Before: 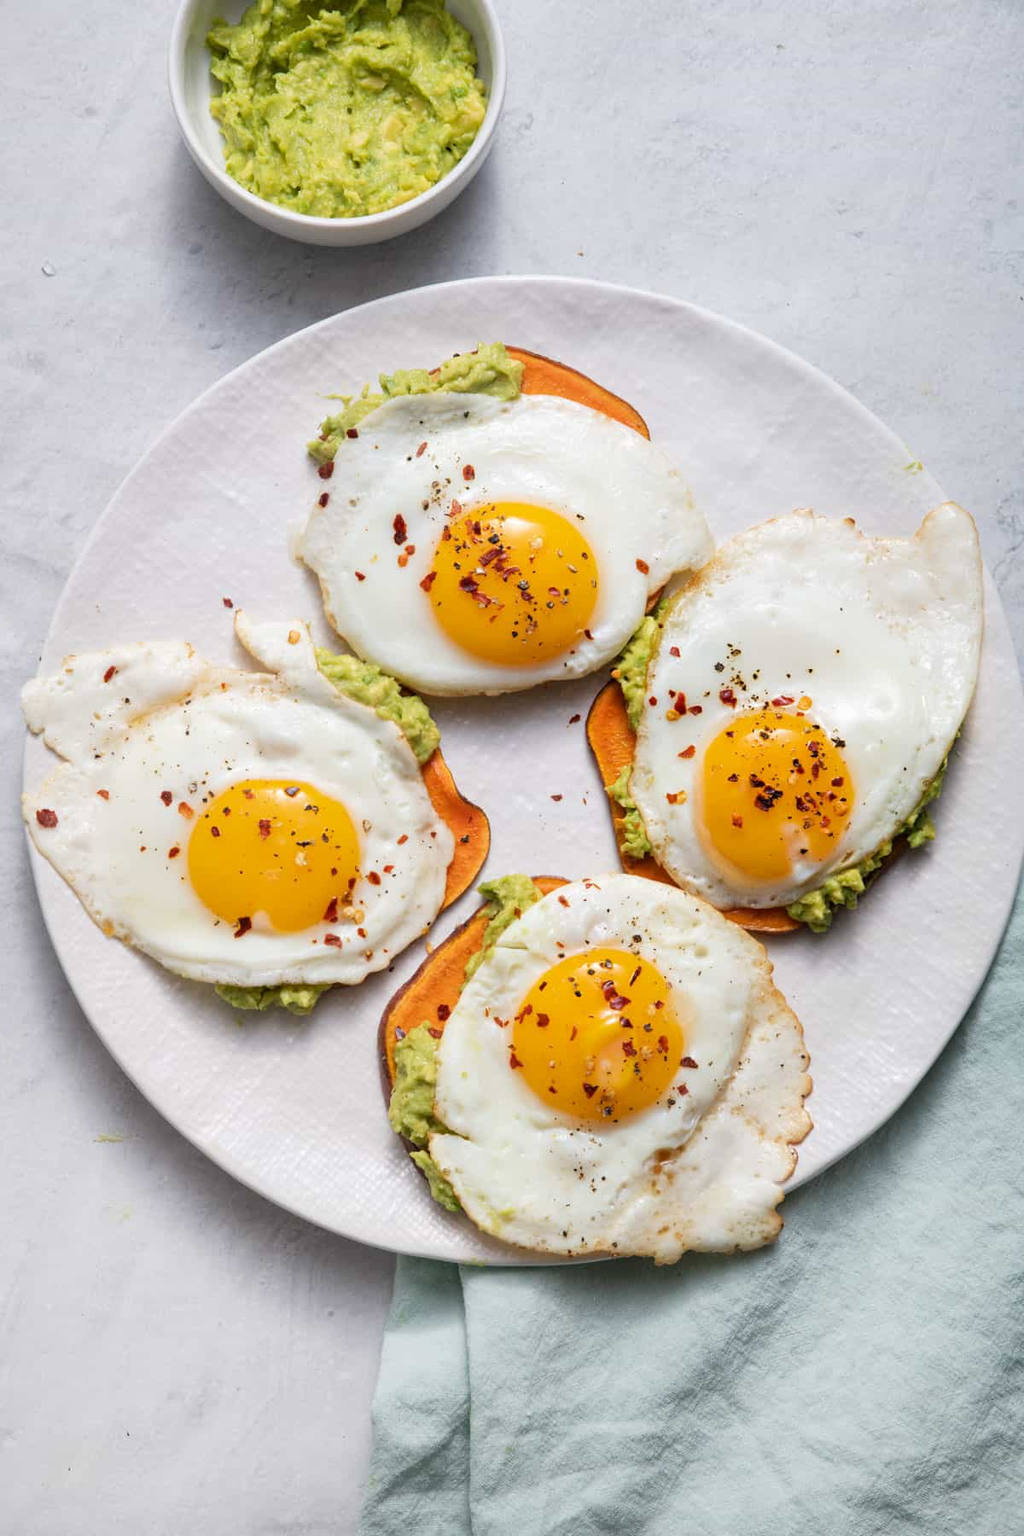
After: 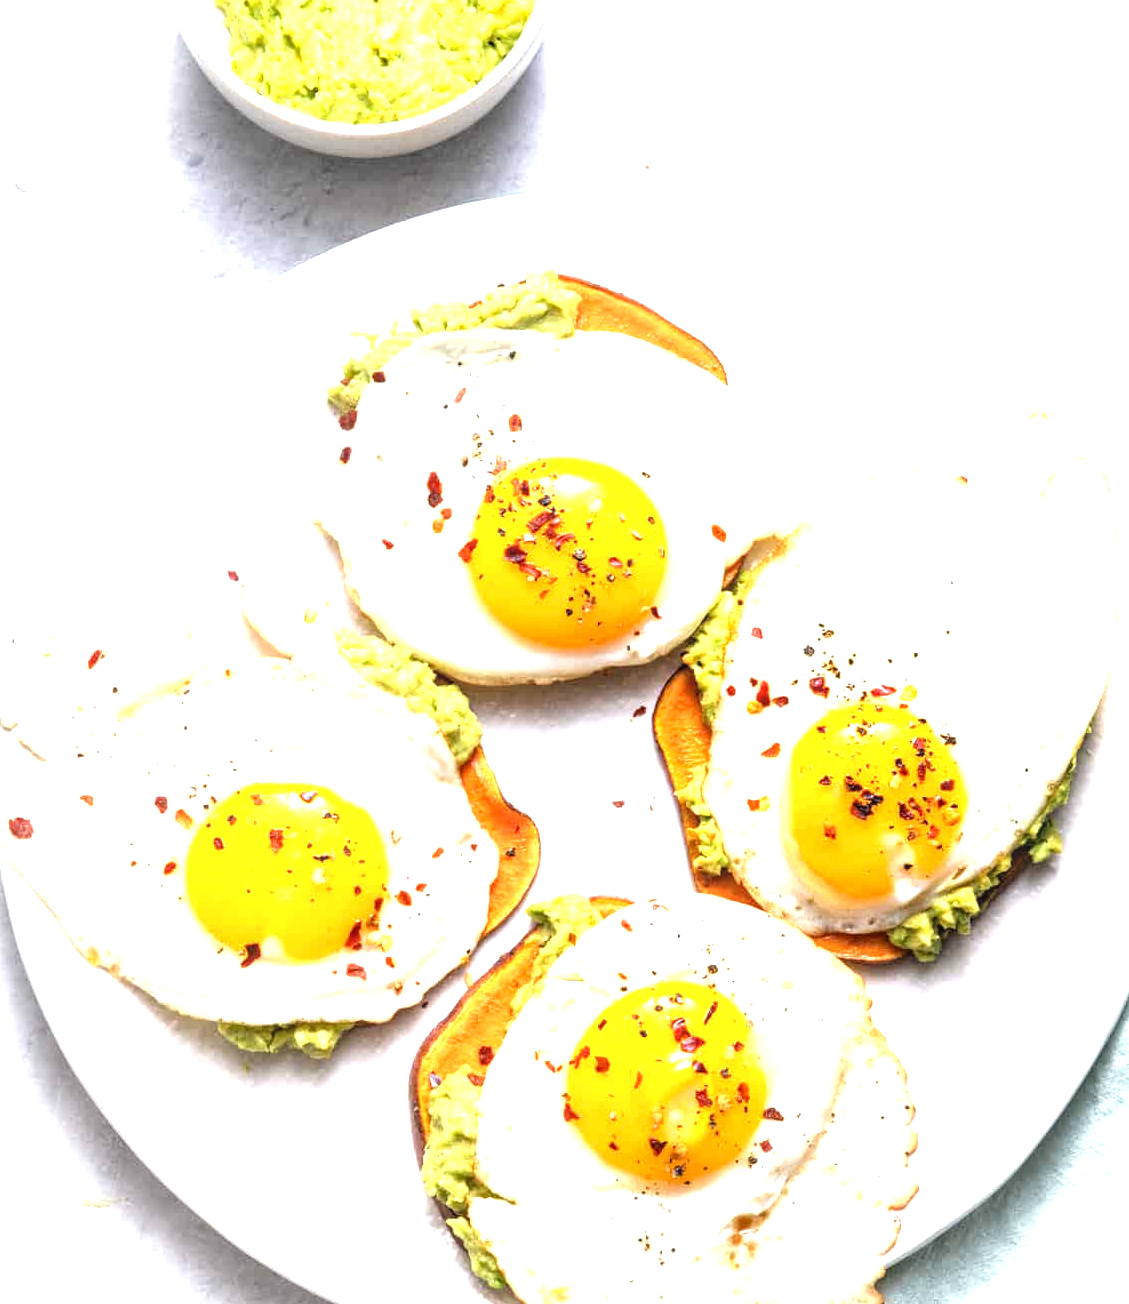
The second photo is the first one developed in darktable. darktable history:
exposure: black level correction 0, exposure 0.695 EV, compensate highlight preservation false
local contrast: on, module defaults
crop: left 2.867%, top 7.325%, right 3.024%, bottom 20.207%
tone equalizer: -8 EV -0.784 EV, -7 EV -0.723 EV, -6 EV -0.634 EV, -5 EV -0.407 EV, -3 EV 0.373 EV, -2 EV 0.6 EV, -1 EV 0.685 EV, +0 EV 0.733 EV, mask exposure compensation -0.506 EV
